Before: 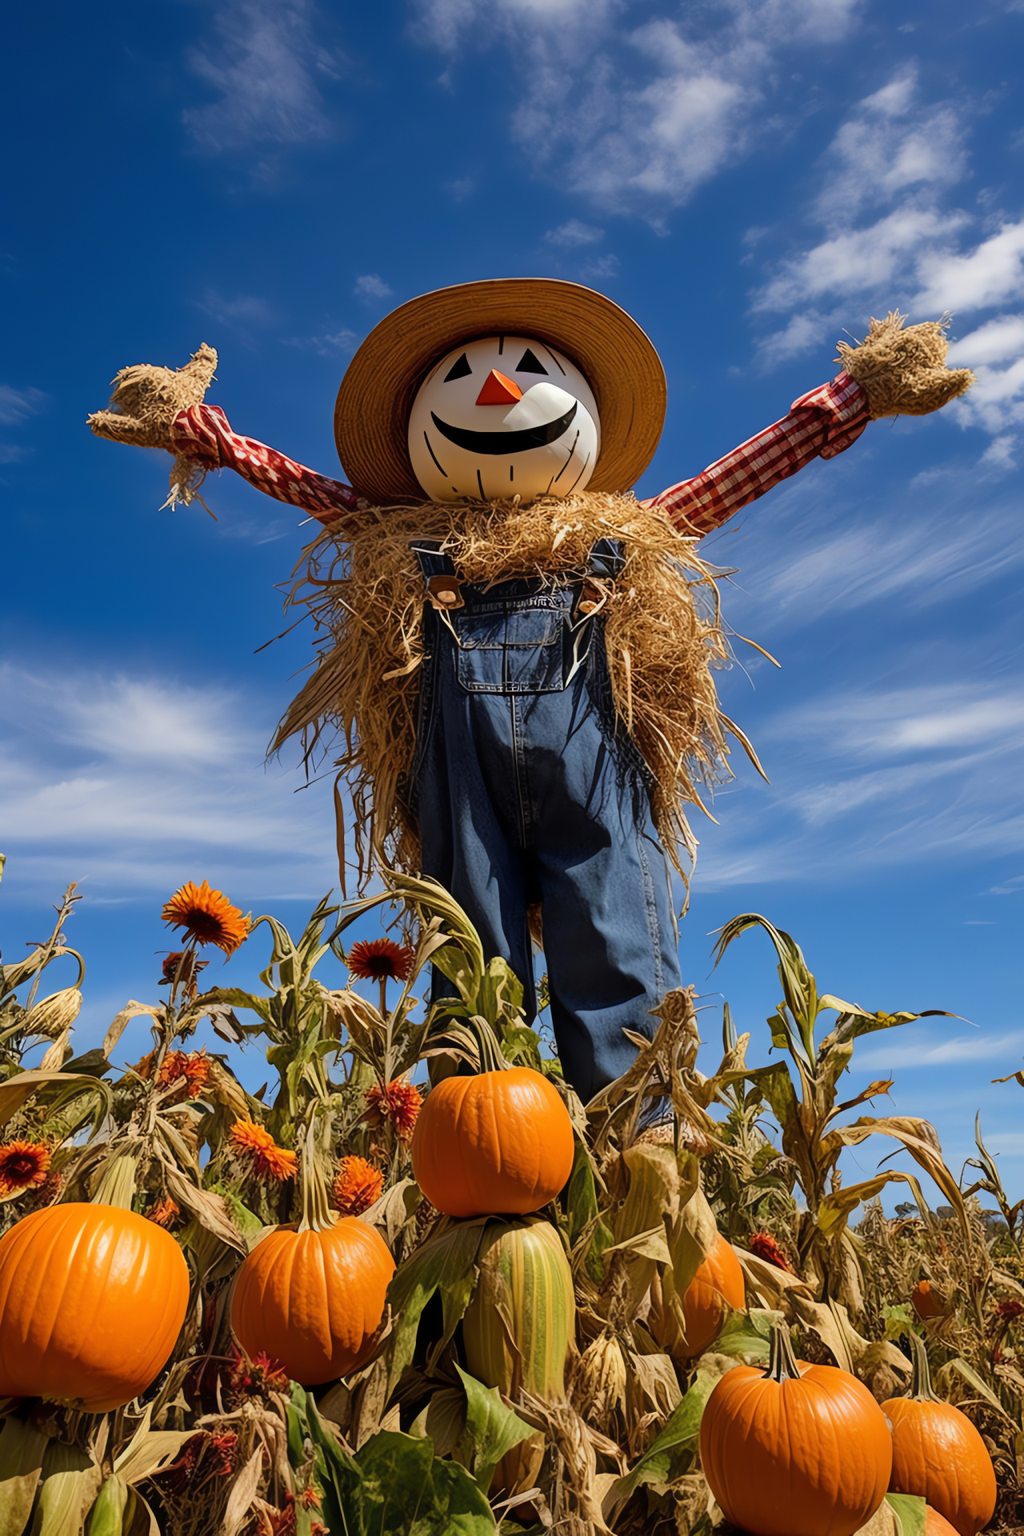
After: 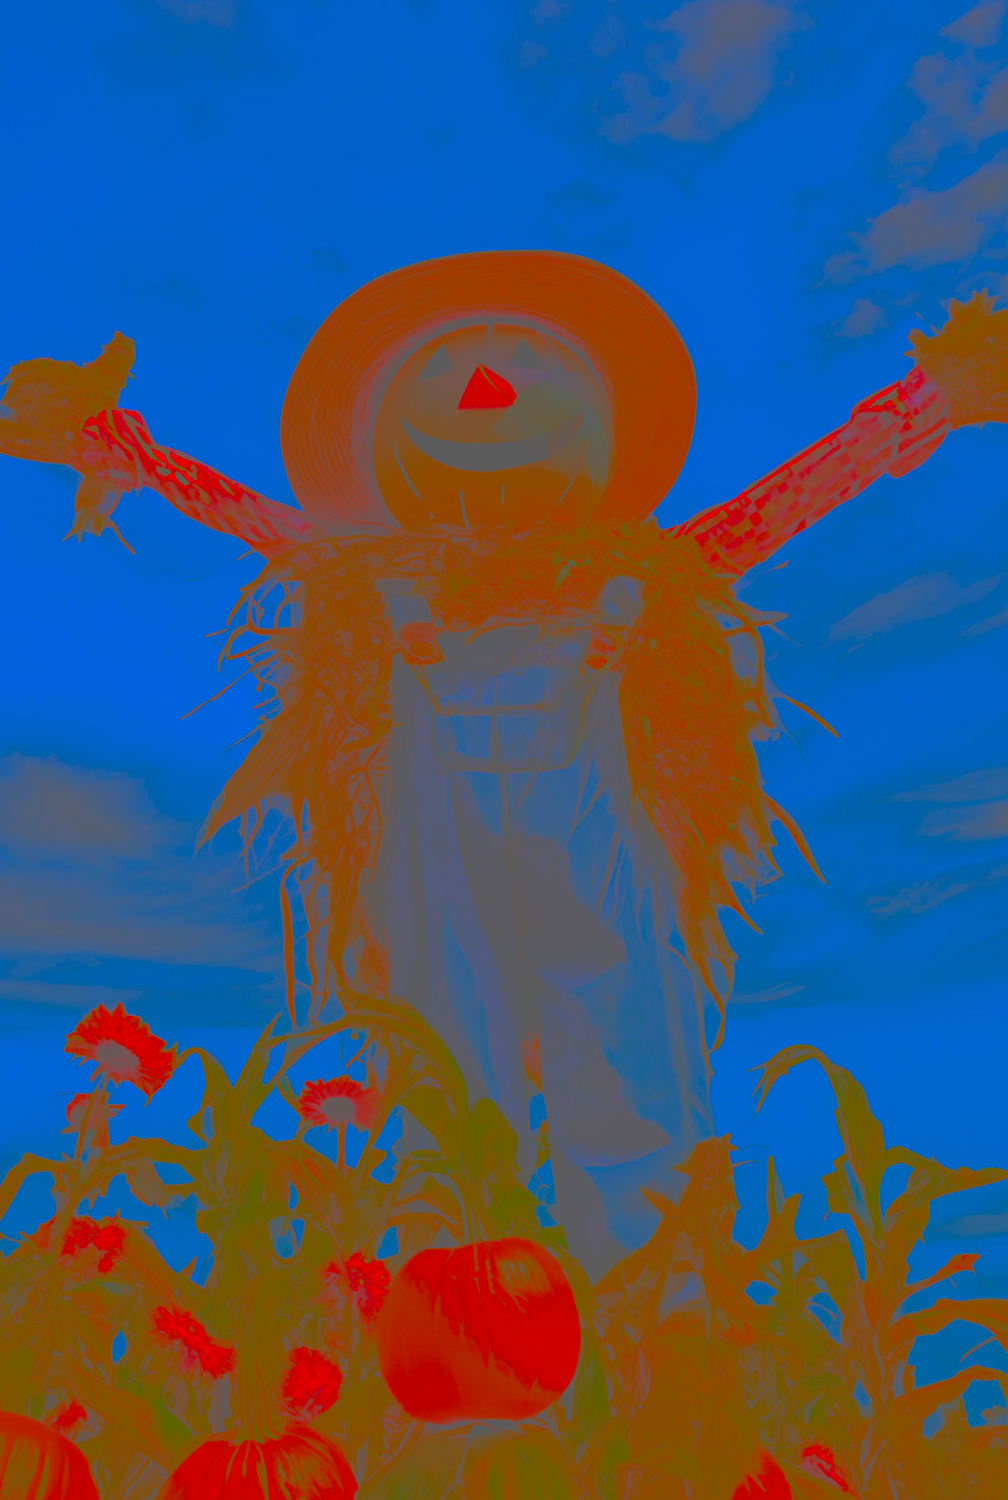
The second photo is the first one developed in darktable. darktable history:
crop and rotate: left 10.77%, top 5.1%, right 10.41%, bottom 16.76%
contrast brightness saturation: contrast -0.99, brightness -0.17, saturation 0.75
